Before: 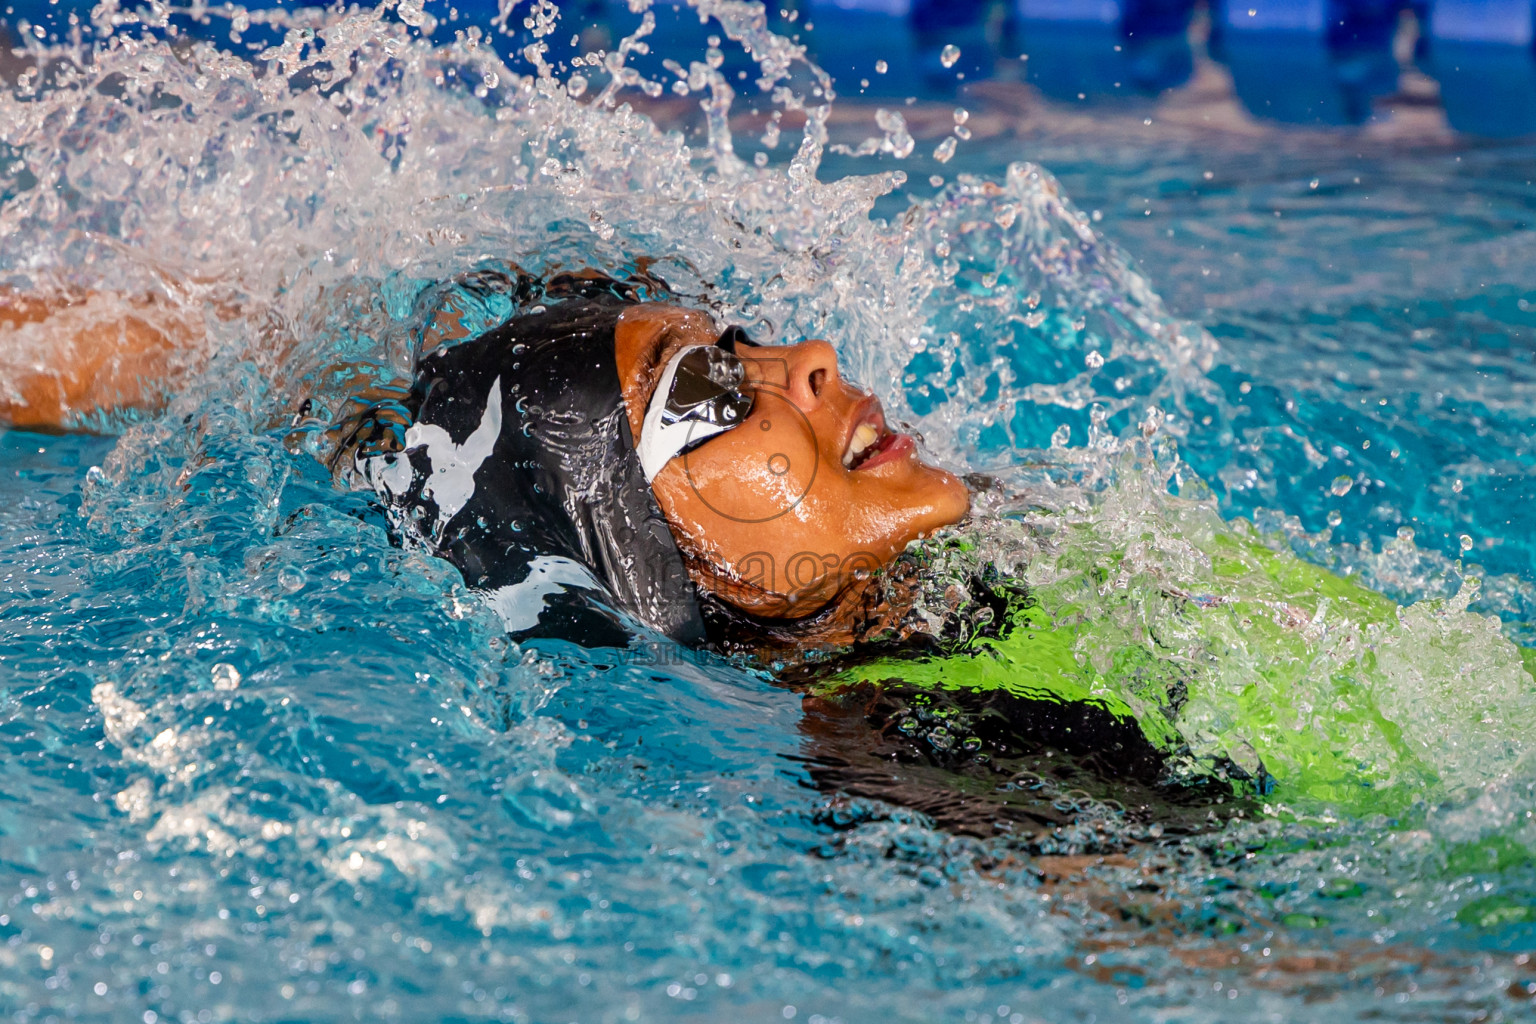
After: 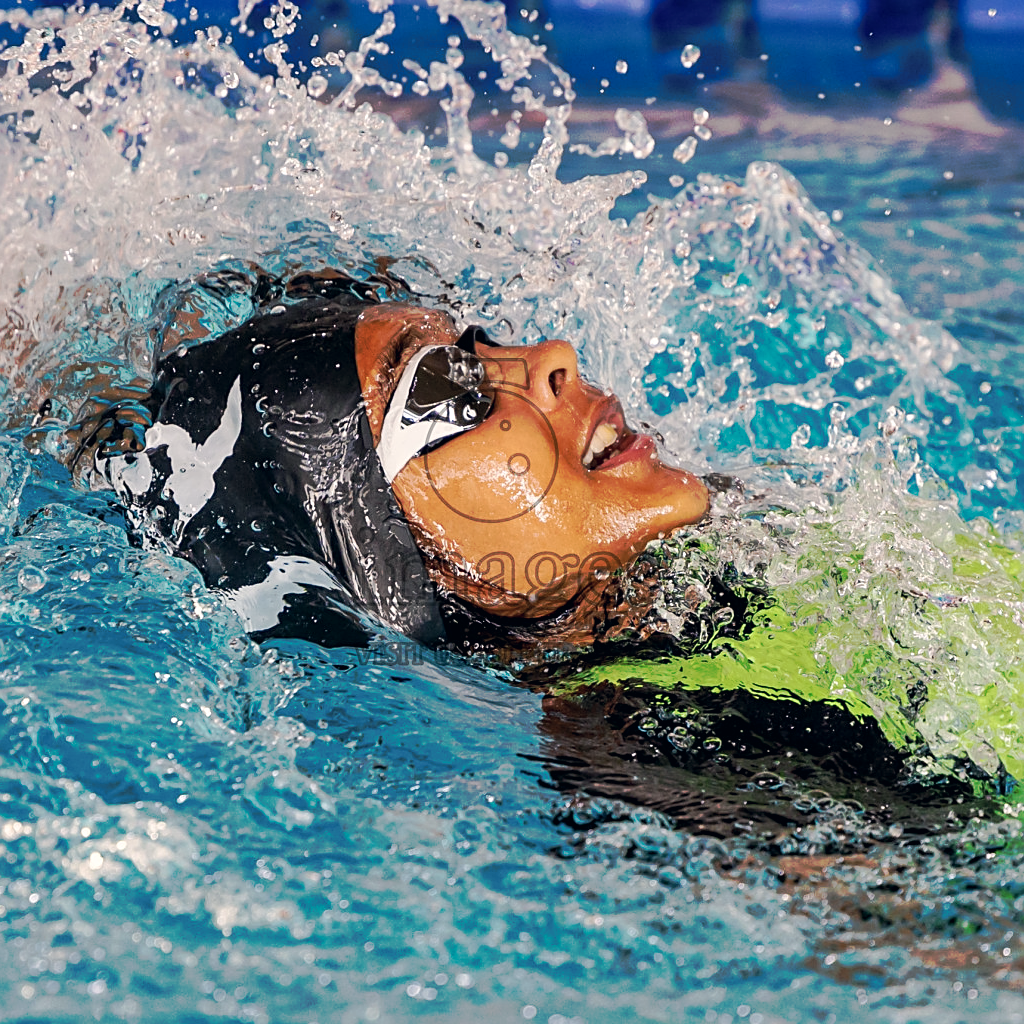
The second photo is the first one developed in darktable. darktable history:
tone curve: curves: ch0 [(0, 0) (0.003, 0.003) (0.011, 0.011) (0.025, 0.024) (0.044, 0.044) (0.069, 0.068) (0.1, 0.098) (0.136, 0.133) (0.177, 0.174) (0.224, 0.22) (0.277, 0.272) (0.335, 0.329) (0.399, 0.392) (0.468, 0.46) (0.543, 0.607) (0.623, 0.676) (0.709, 0.75) (0.801, 0.828) (0.898, 0.912) (1, 1)], preserve colors none
sharpen: amount 0.497
crop: left 16.963%, right 16.332%
color correction: highlights a* 2.75, highlights b* 5, shadows a* -2.53, shadows b* -4.81, saturation 0.777
